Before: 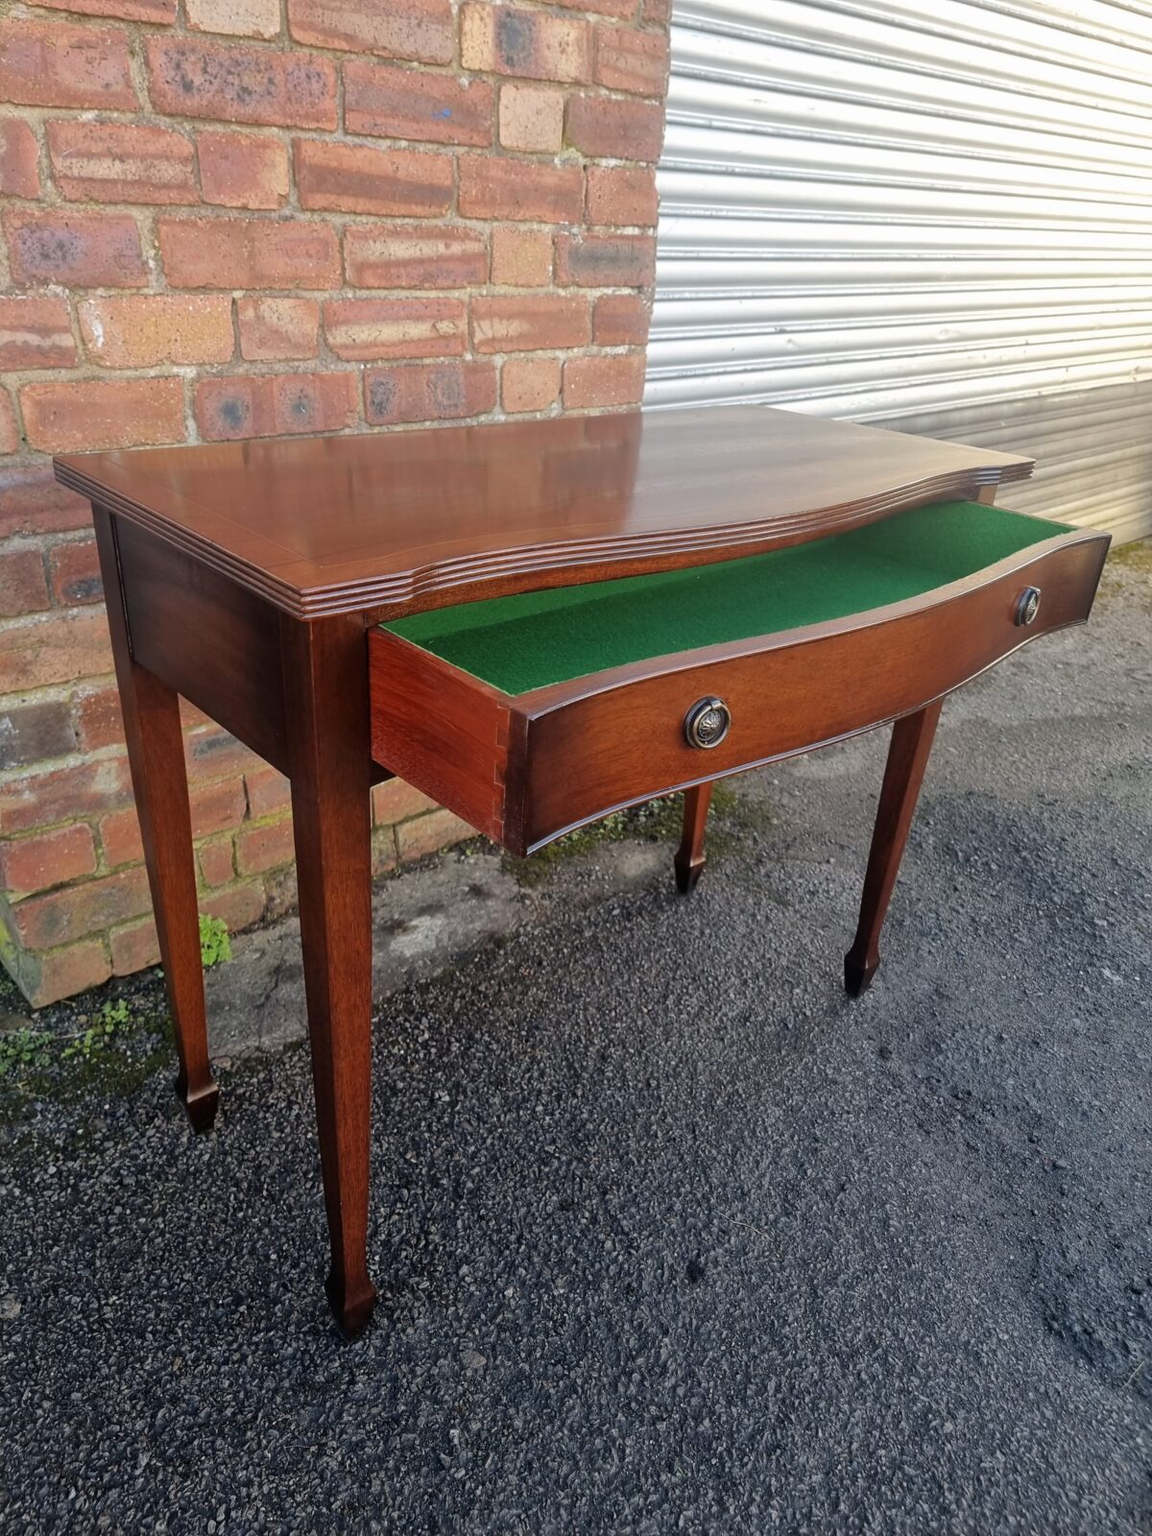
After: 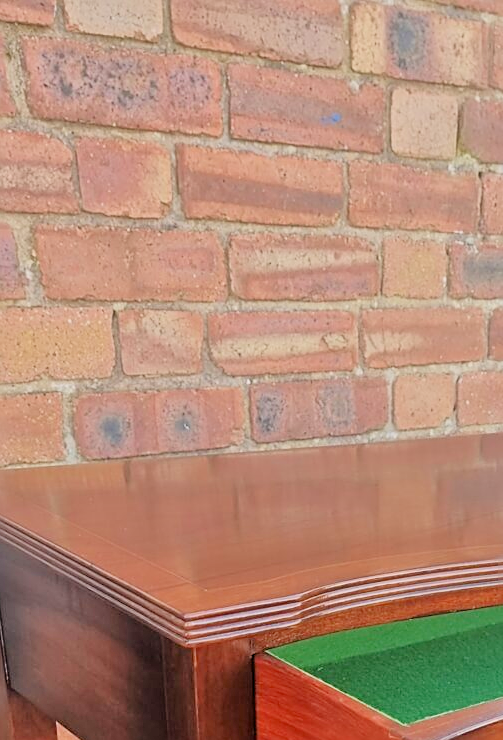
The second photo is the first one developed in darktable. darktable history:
tone equalizer: -8 EV 2 EV, -7 EV 2 EV, -6 EV 2 EV, -5 EV 2 EV, -4 EV 2 EV, -3 EV 1.5 EV, -2 EV 1 EV, -1 EV 0.5 EV
sharpen: on, module defaults
crop and rotate: left 10.817%, top 0.062%, right 47.194%, bottom 53.626%
filmic rgb: black relative exposure -7.48 EV, white relative exposure 4.83 EV, hardness 3.4, color science v6 (2022)
